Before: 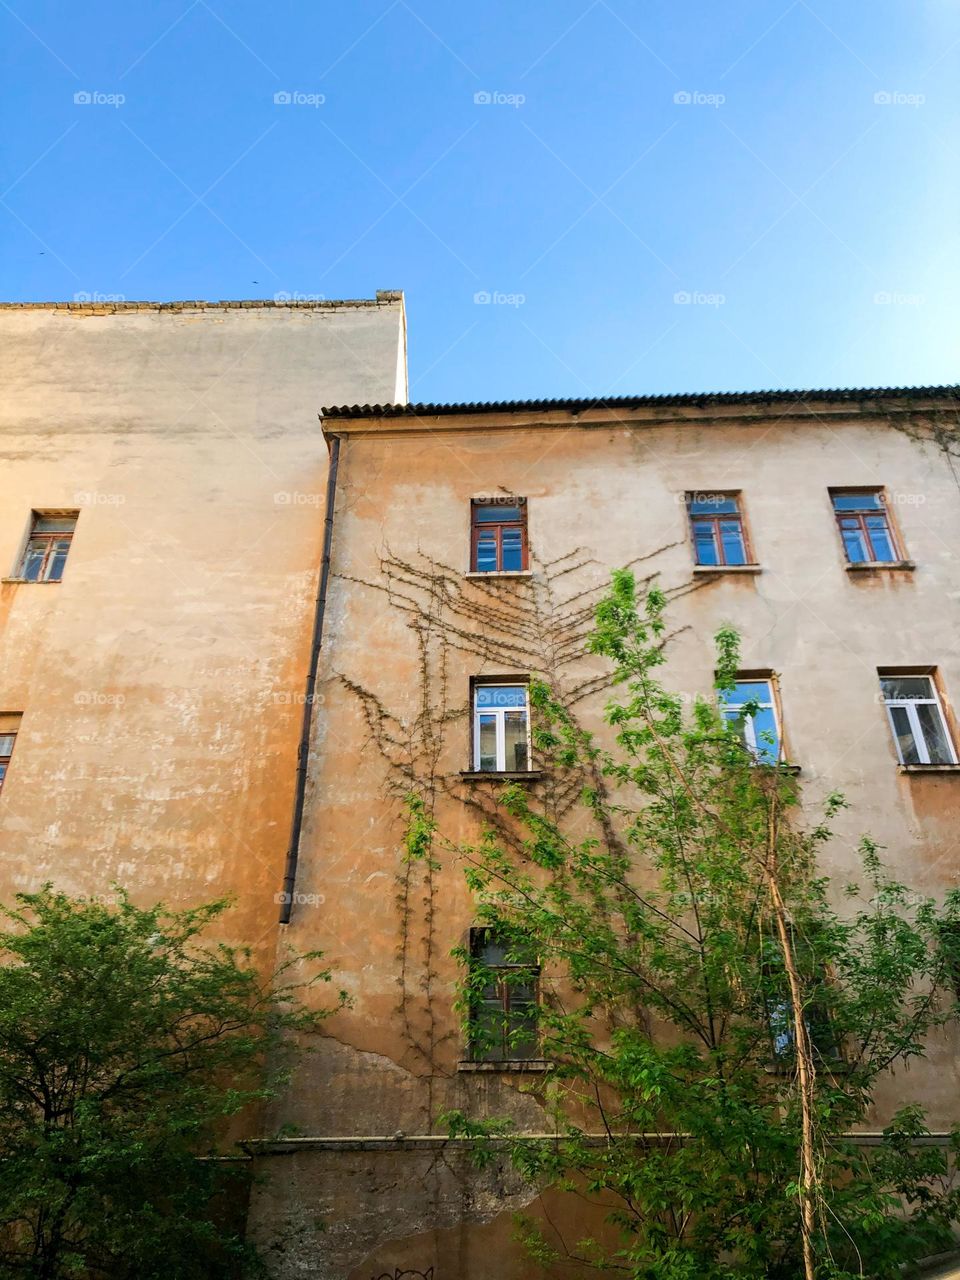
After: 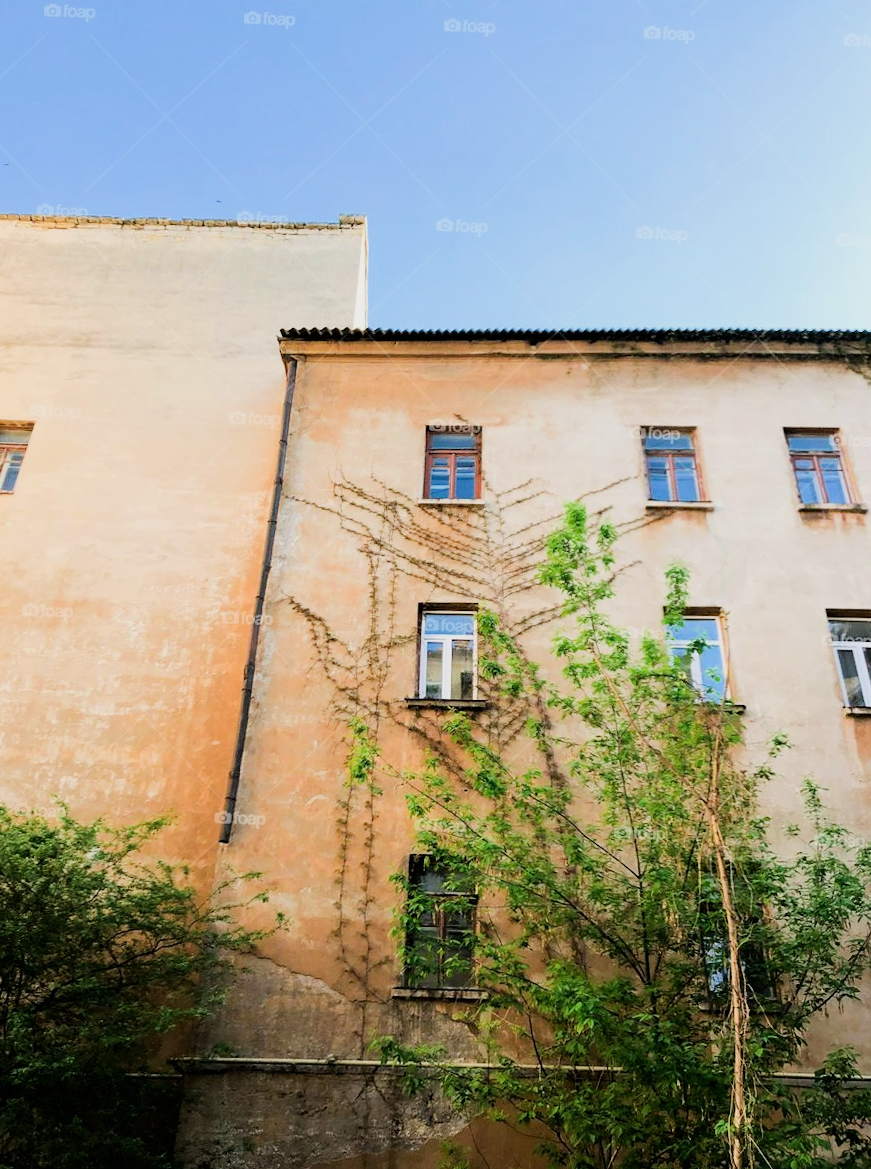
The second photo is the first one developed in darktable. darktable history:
tone equalizer: -8 EV -1.1 EV, -7 EV -1.02 EV, -6 EV -0.842 EV, -5 EV -0.614 EV, -3 EV 0.582 EV, -2 EV 0.874 EV, -1 EV 0.993 EV, +0 EV 1.07 EV
filmic rgb: black relative exposure -8.48 EV, white relative exposure 5.51 EV, hardness 3.38, contrast 1.021, contrast in shadows safe
crop and rotate: angle -2.12°, left 3.122%, top 3.573%, right 1.65%, bottom 0.648%
